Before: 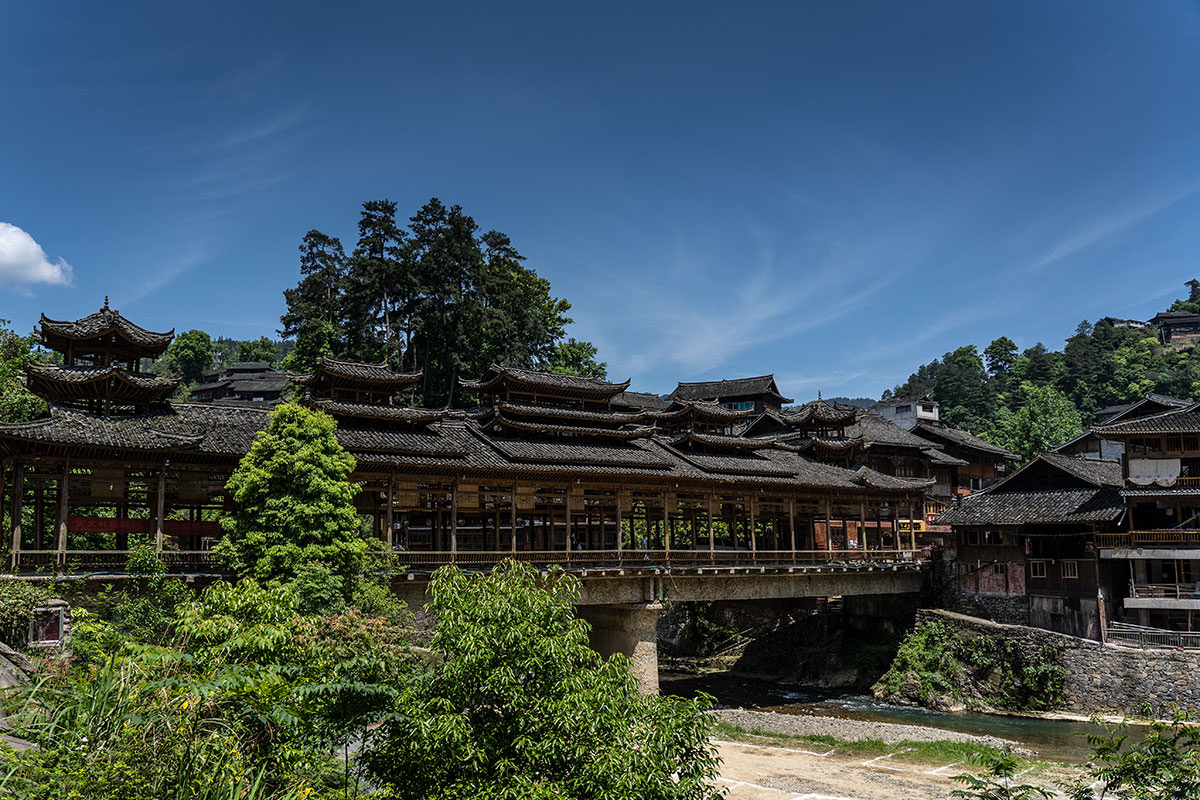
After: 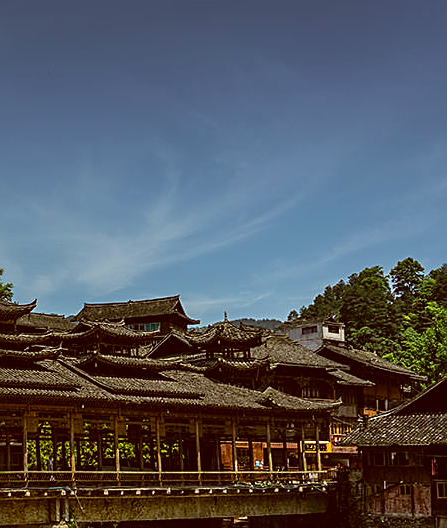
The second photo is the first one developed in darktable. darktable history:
sharpen: on, module defaults
crop and rotate: left 49.502%, top 10.12%, right 13.194%, bottom 23.871%
contrast brightness saturation: saturation -0.056
color correction: highlights a* -5.25, highlights b* 9.8, shadows a* 9.69, shadows b* 24.45
color balance rgb: perceptual saturation grading › global saturation 30.215%, global vibrance 20%
